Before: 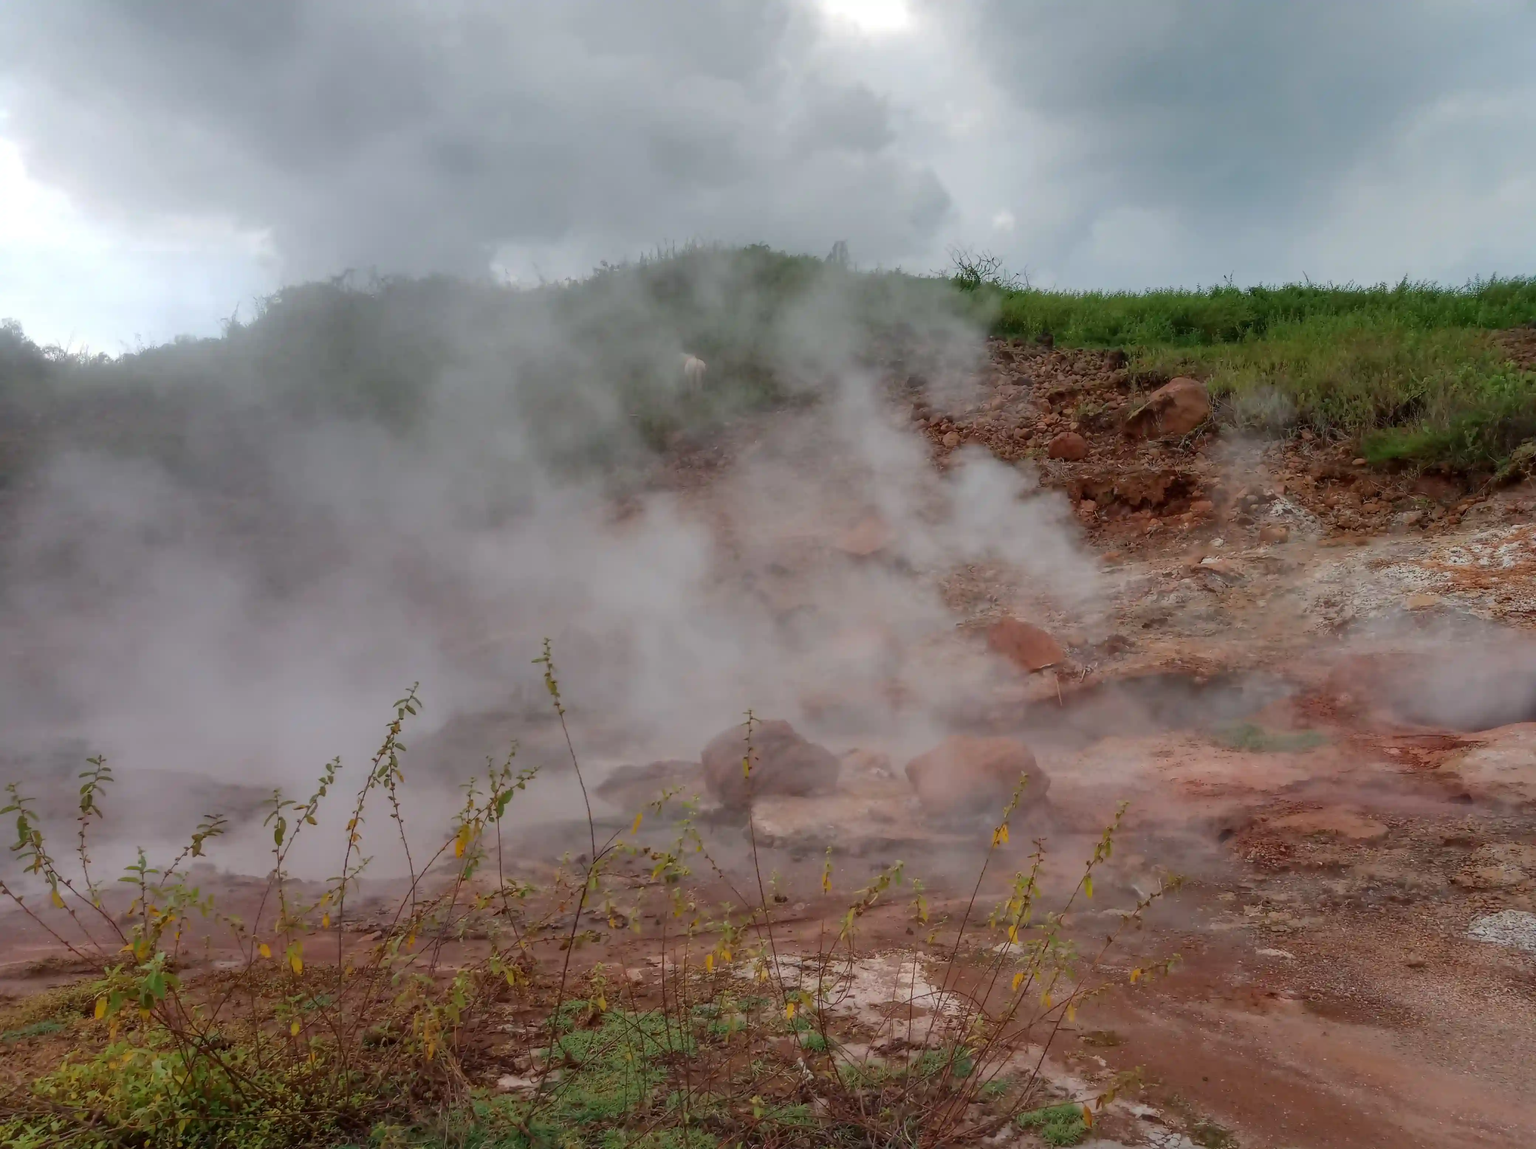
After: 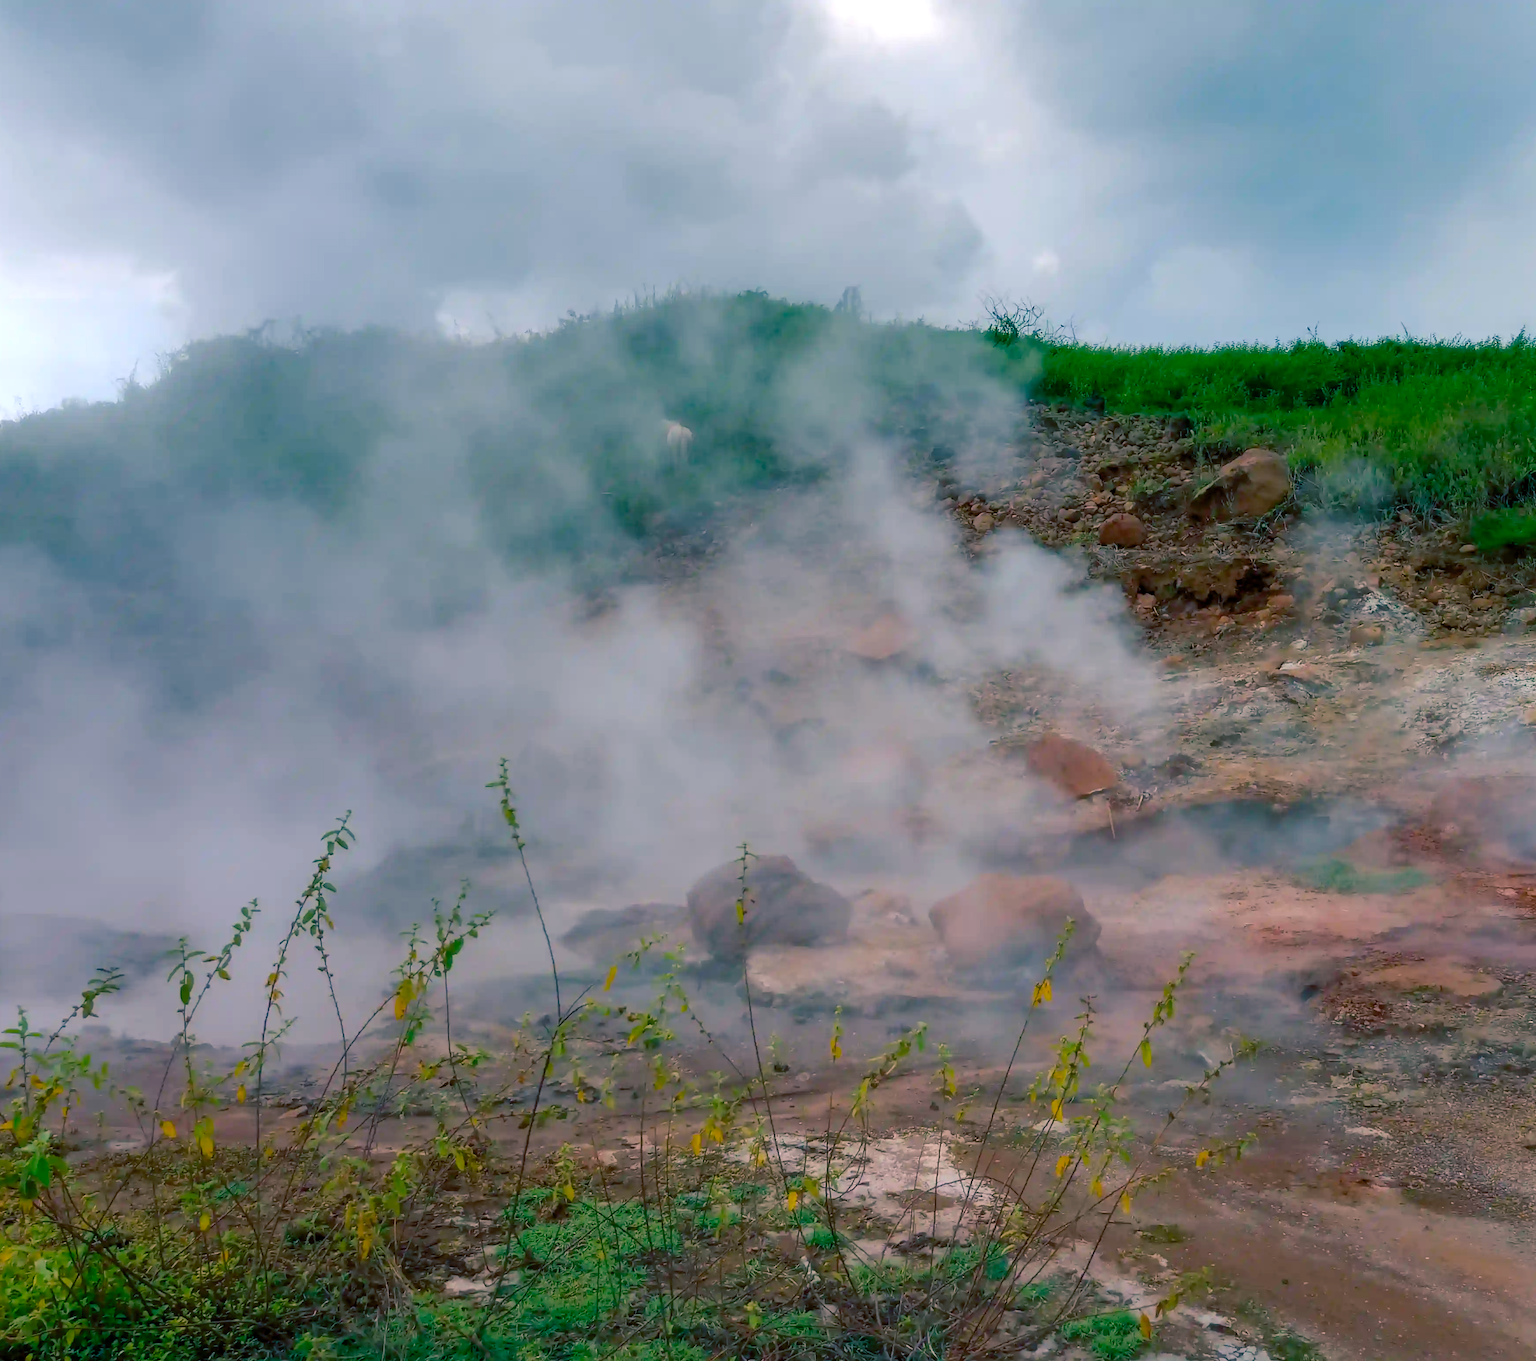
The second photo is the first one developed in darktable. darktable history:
exposure: compensate highlight preservation false
crop: left 8.026%, right 7.374%
contrast brightness saturation: contrast 0.03, brightness 0.06, saturation 0.13
white balance: red 0.98, blue 1.034
color balance rgb: shadows lift › luminance -28.76%, shadows lift › chroma 10%, shadows lift › hue 230°, power › chroma 0.5%, power › hue 215°, highlights gain › luminance 7.14%, highlights gain › chroma 1%, highlights gain › hue 50°, global offset › luminance -0.29%, global offset › hue 260°, perceptual saturation grading › global saturation 20%, perceptual saturation grading › highlights -13.92%, perceptual saturation grading › shadows 50%
